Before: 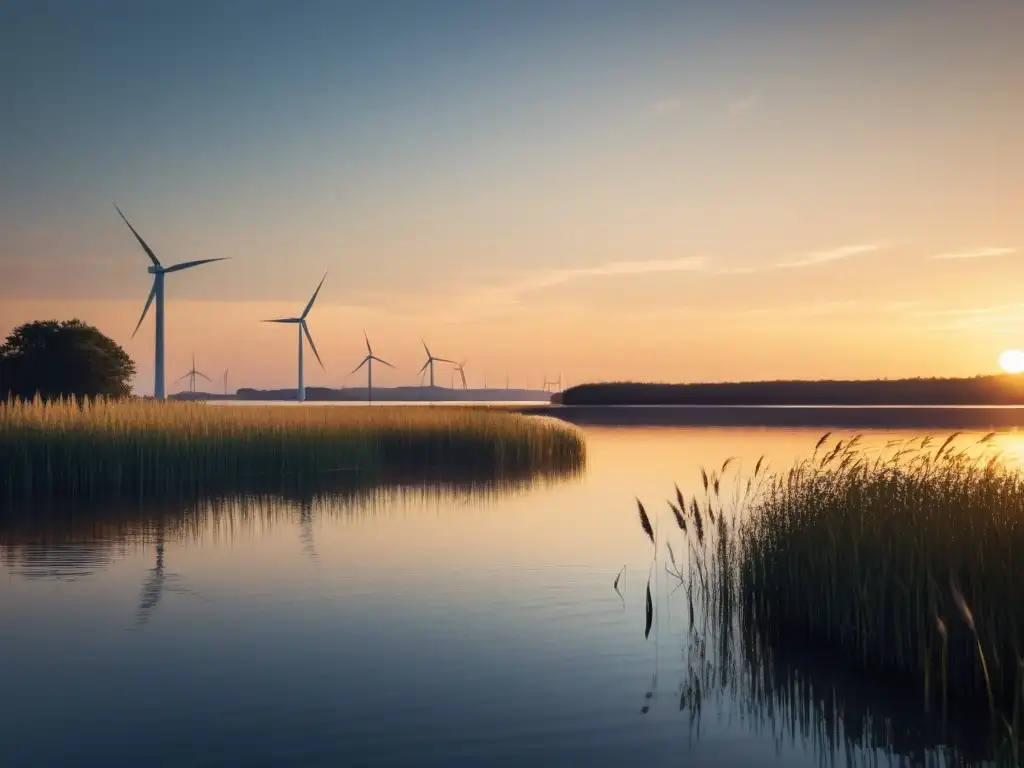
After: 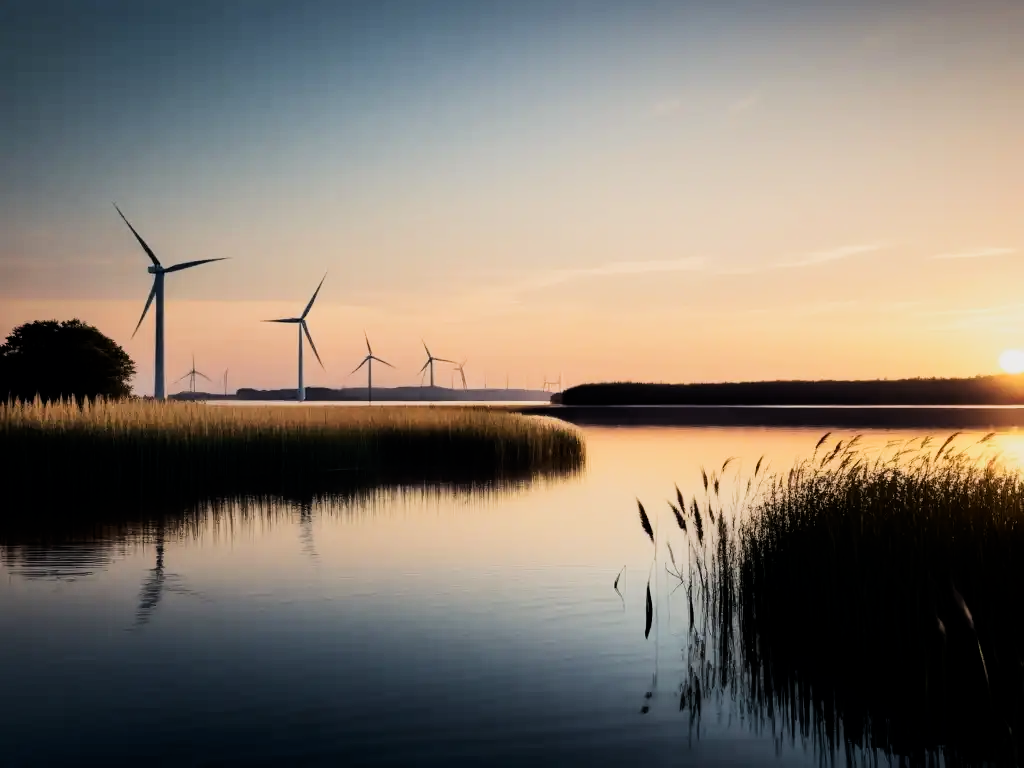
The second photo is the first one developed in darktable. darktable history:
contrast brightness saturation: contrast 0.14
white balance: emerald 1
filmic rgb: black relative exposure -5 EV, hardness 2.88, contrast 1.4, highlights saturation mix -30%
